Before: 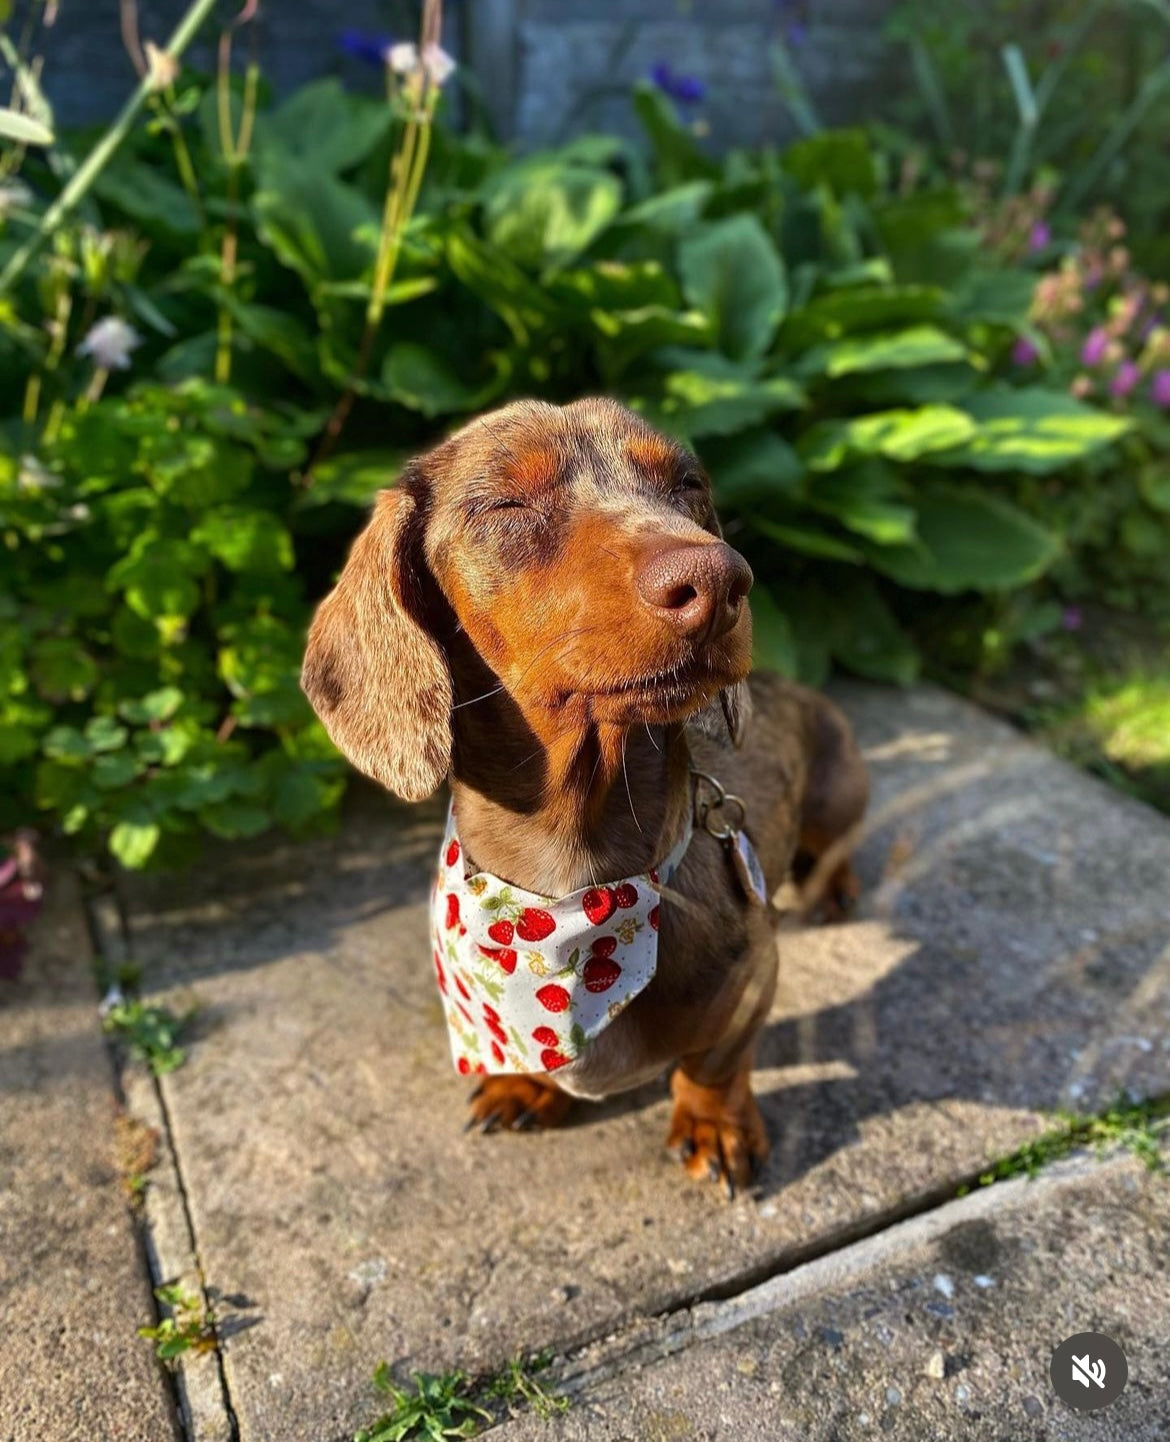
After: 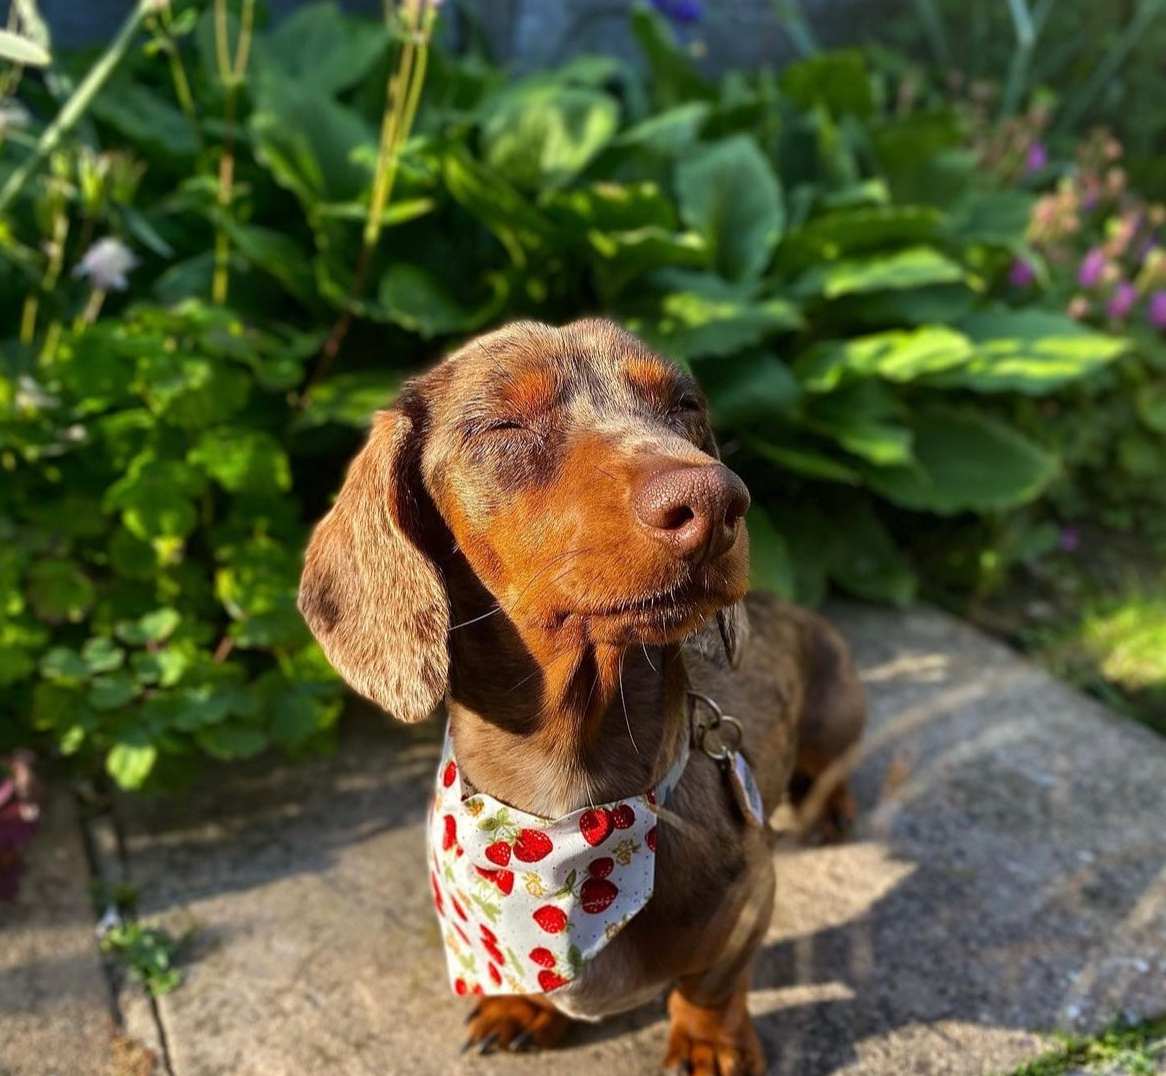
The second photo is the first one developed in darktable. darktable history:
crop: left 0.289%, top 5.505%, bottom 19.831%
